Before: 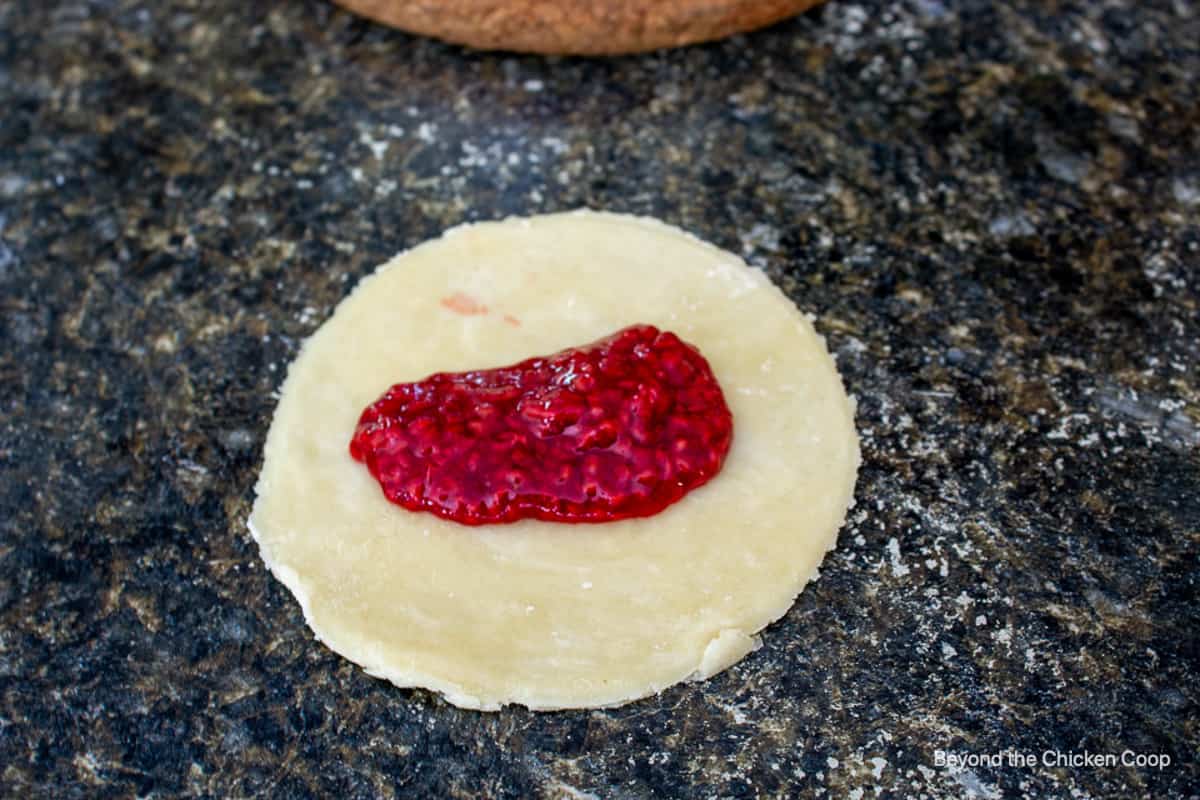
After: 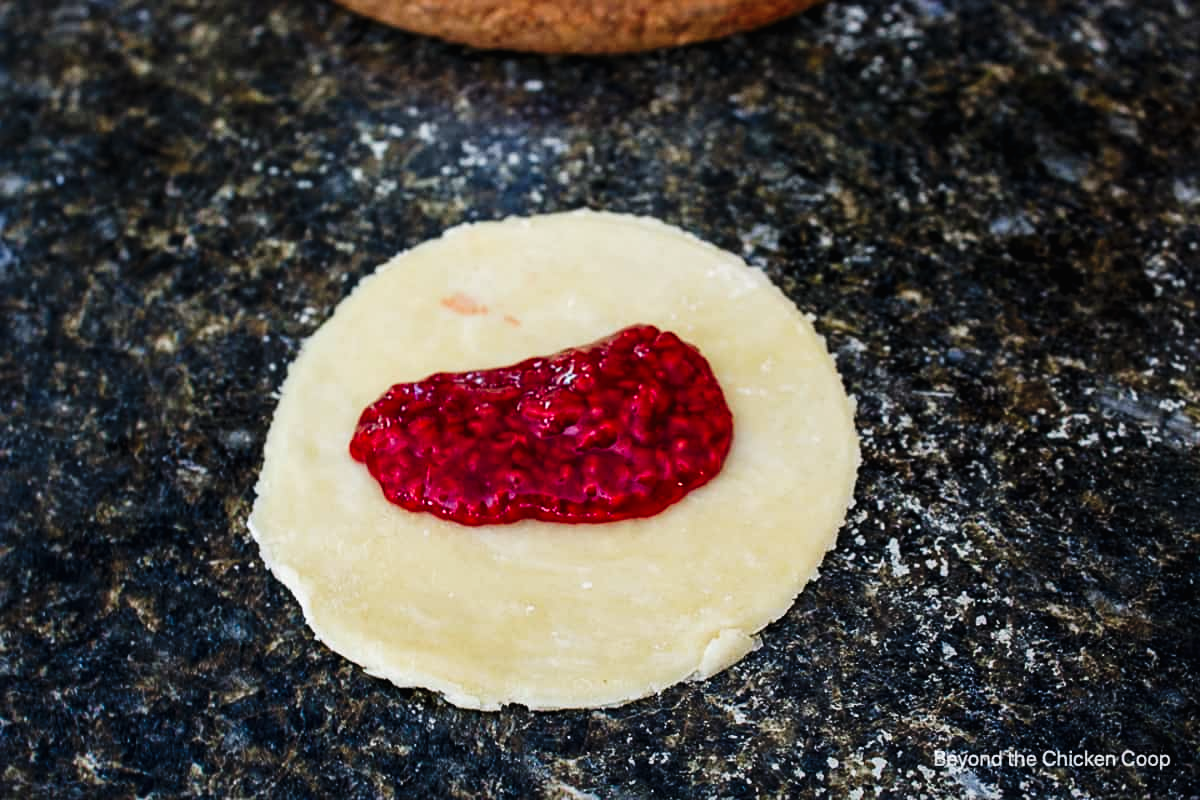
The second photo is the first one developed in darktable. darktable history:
sharpen: amount 0.213
tone curve: curves: ch0 [(0.016, 0.011) (0.21, 0.113) (0.515, 0.476) (0.78, 0.795) (1, 0.981)], preserve colors none
